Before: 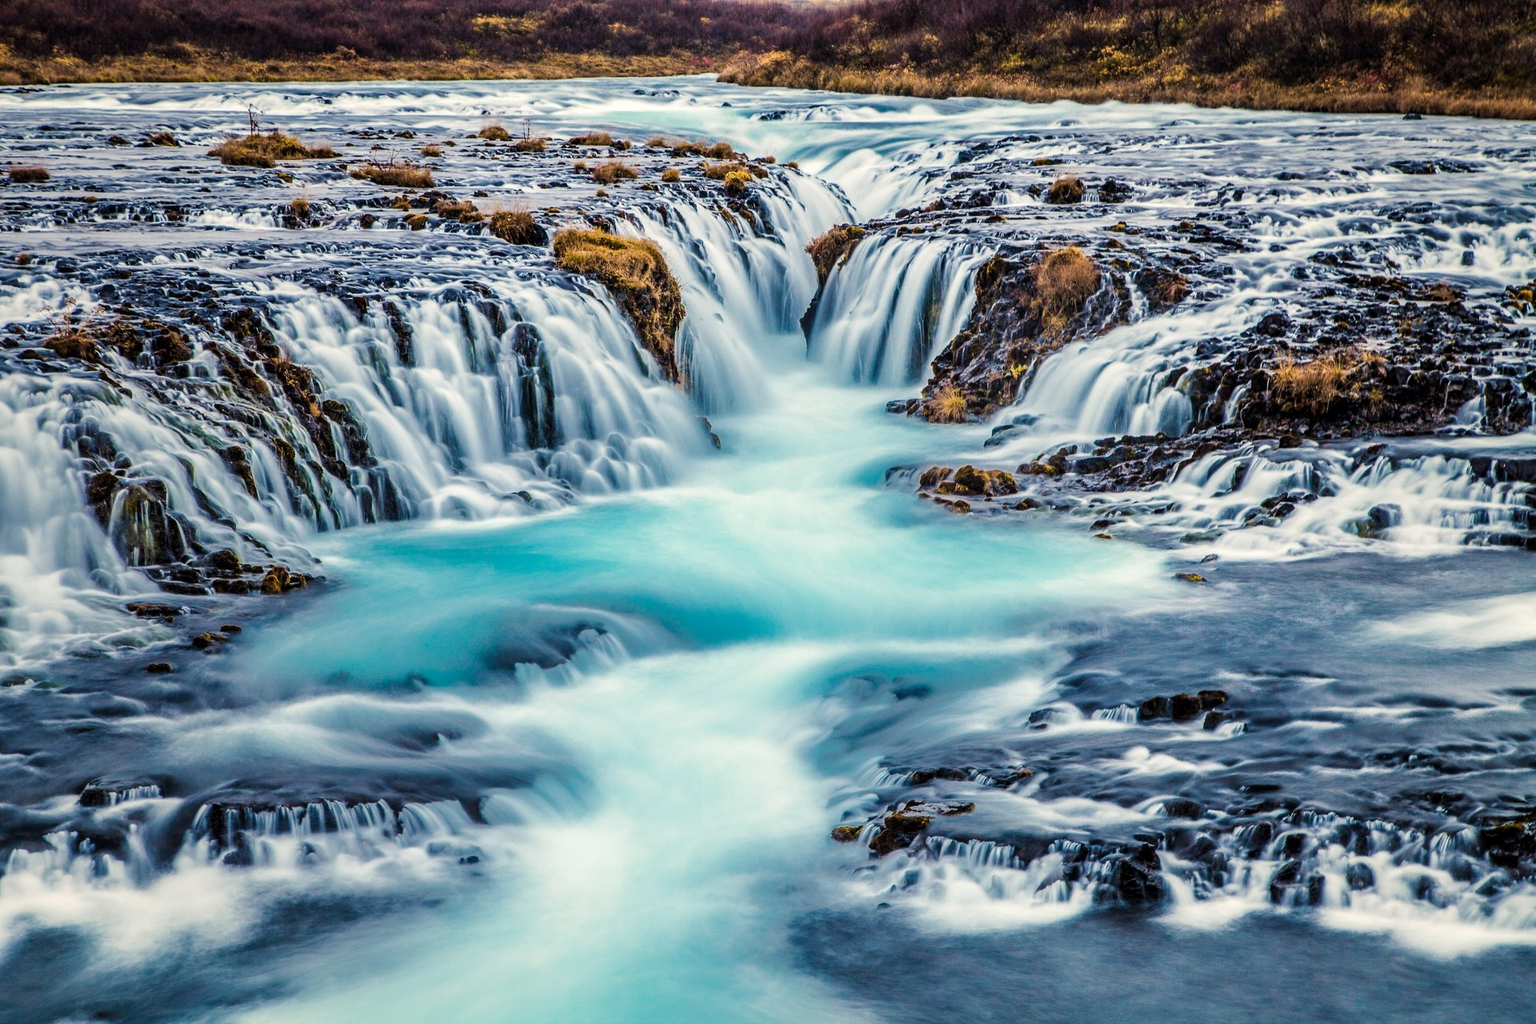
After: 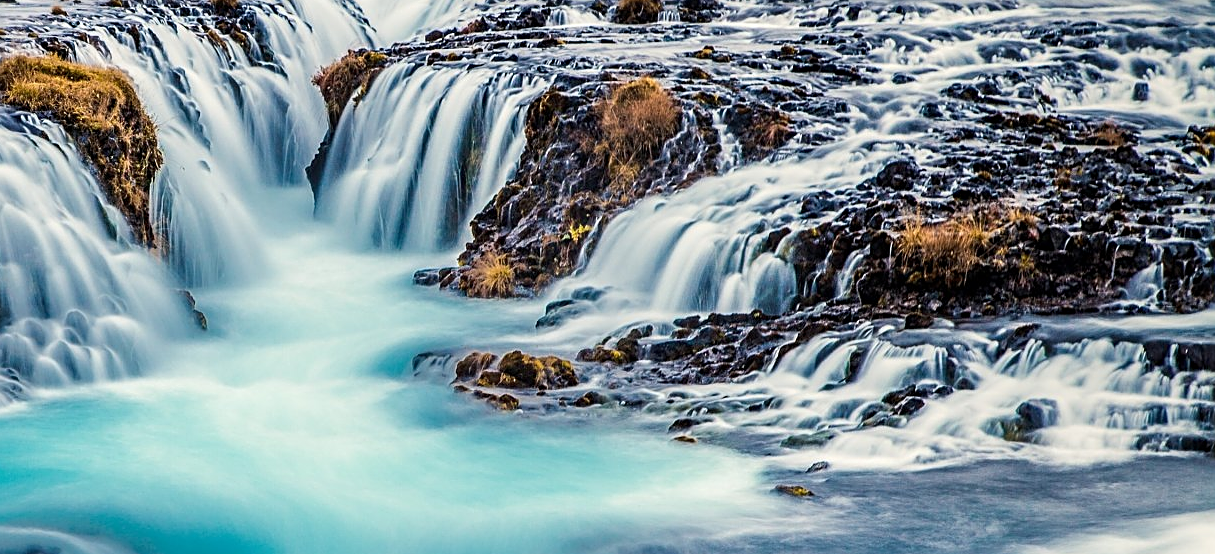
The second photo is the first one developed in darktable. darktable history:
crop: left 36.198%, top 18.068%, right 0.516%, bottom 38.61%
sharpen: on, module defaults
